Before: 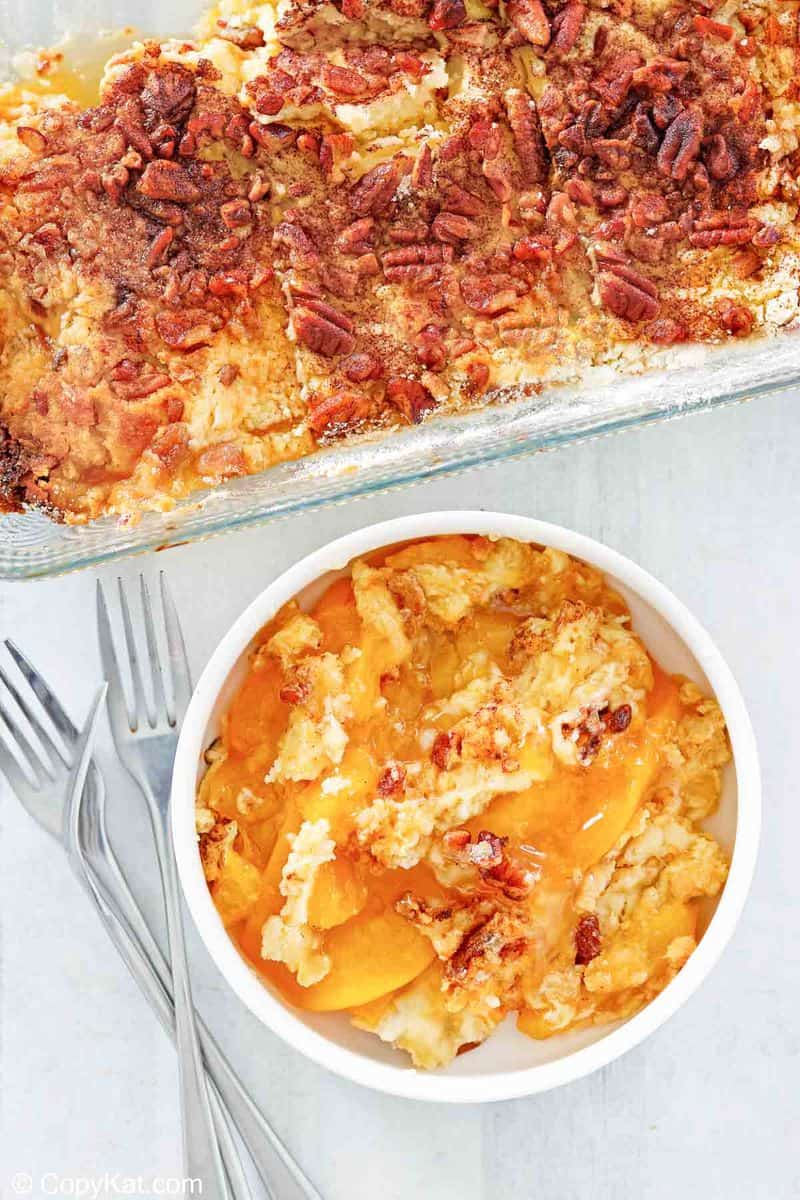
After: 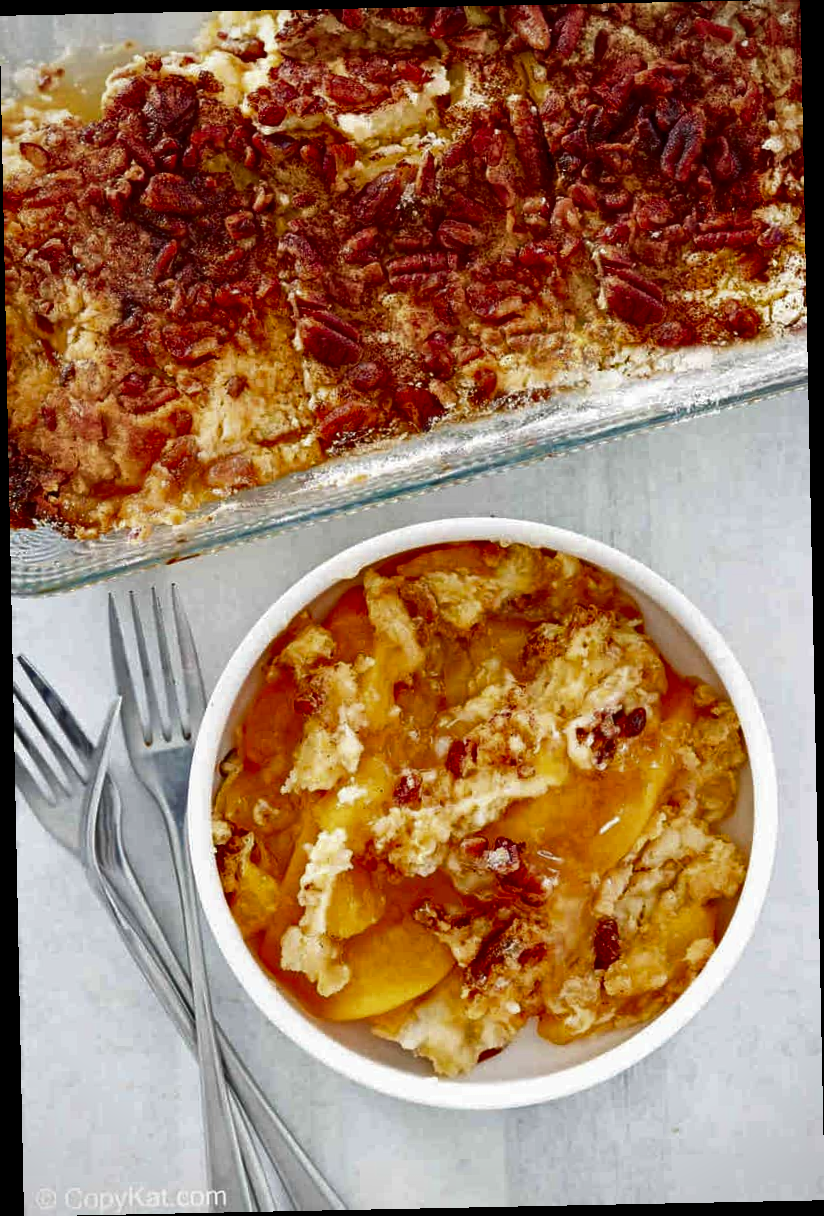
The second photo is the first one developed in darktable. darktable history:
contrast brightness saturation: brightness -0.52
vignetting: fall-off start 91.19%
rotate and perspective: rotation -1.17°, automatic cropping off
